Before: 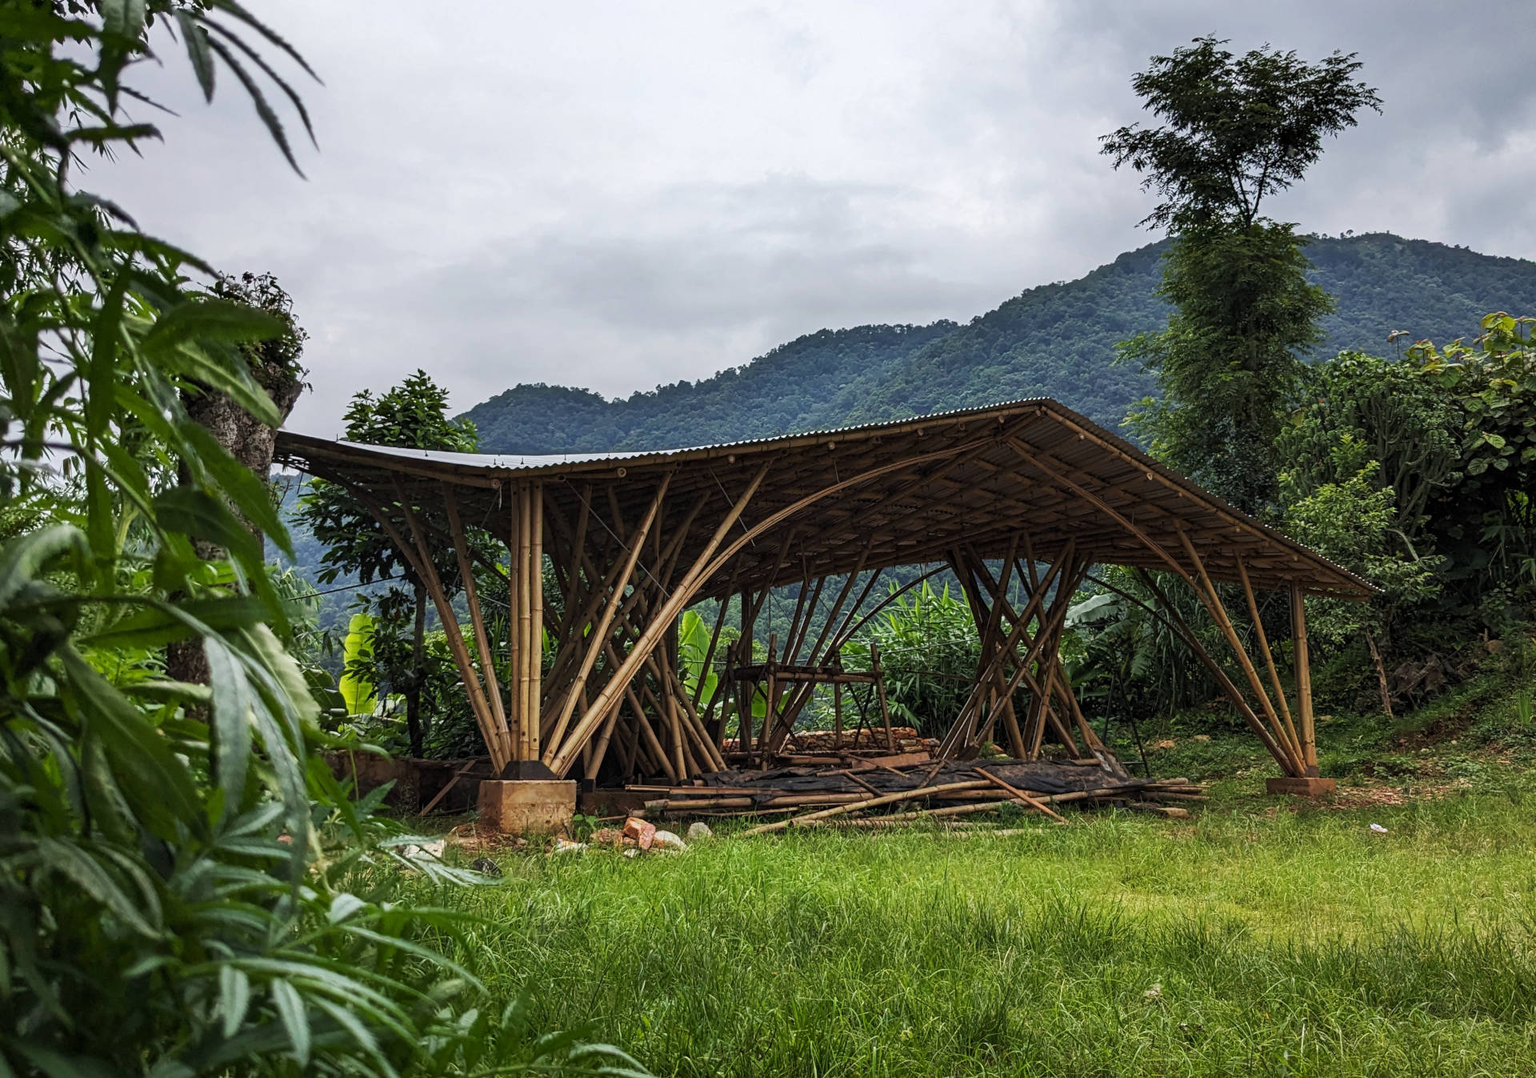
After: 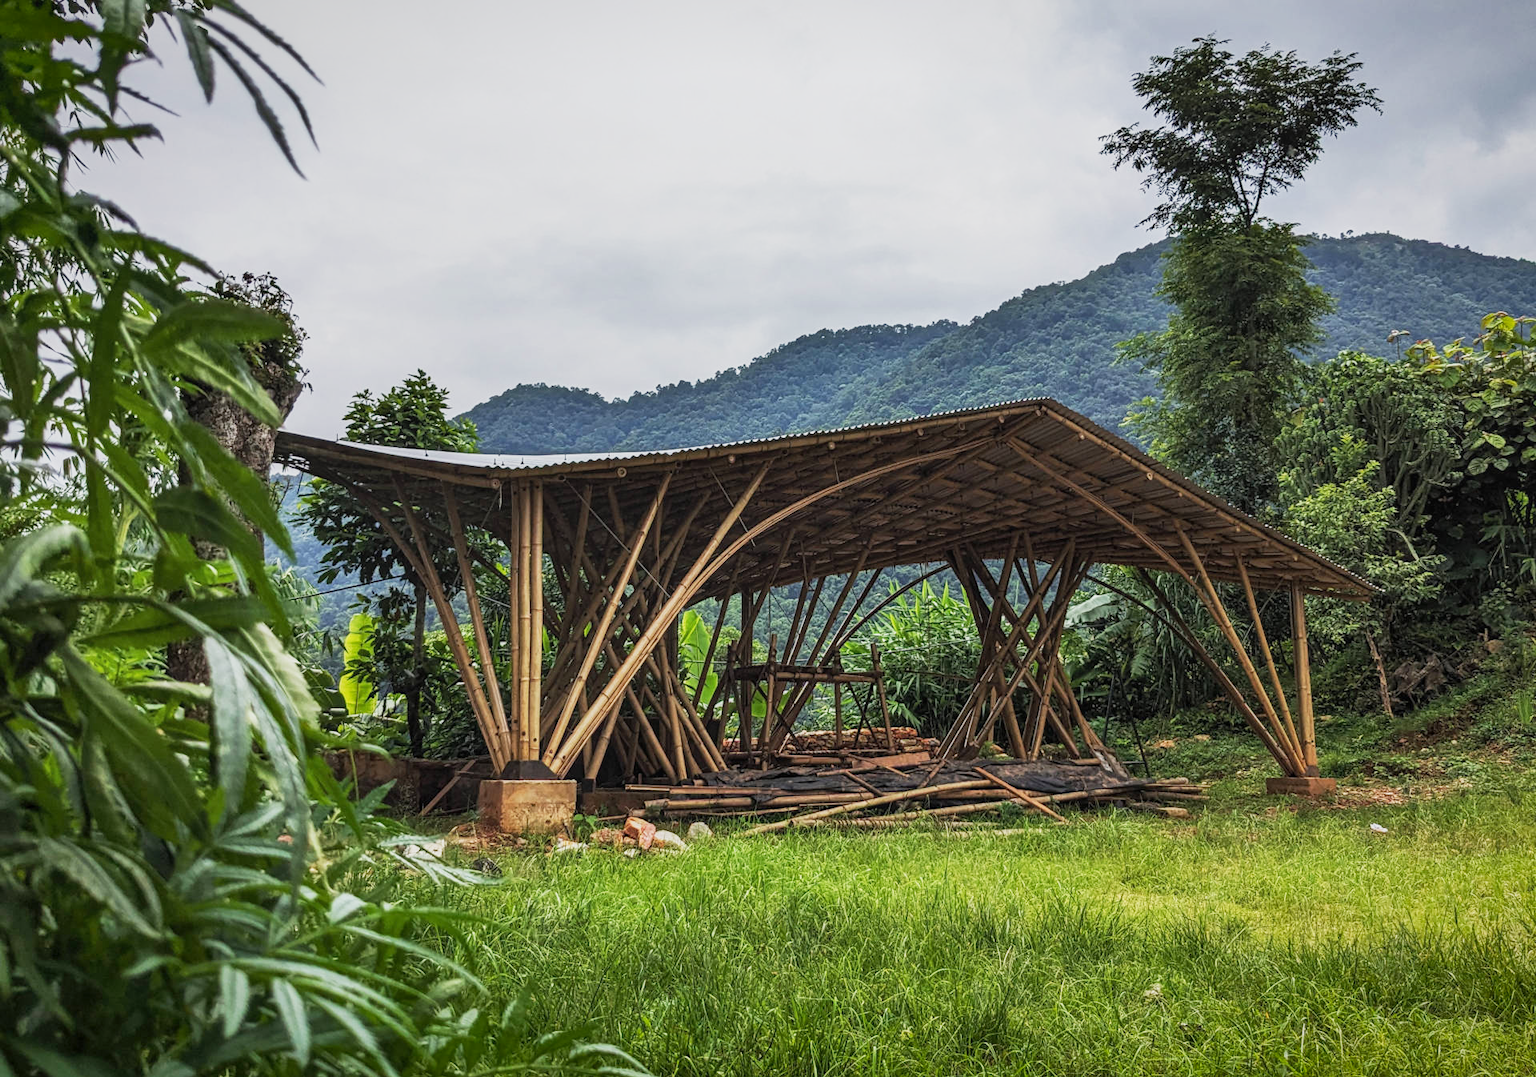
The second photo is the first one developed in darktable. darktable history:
local contrast: detail 109%
shadows and highlights: shadows 36.36, highlights -26.91, soften with gaussian
tone equalizer: mask exposure compensation -0.496 EV
base curve: curves: ch0 [(0, 0) (0.088, 0.125) (0.176, 0.251) (0.354, 0.501) (0.613, 0.749) (1, 0.877)], preserve colors none
vignetting: fall-off start 97.5%, fall-off radius 98.68%, saturation 0.372, width/height ratio 1.375
